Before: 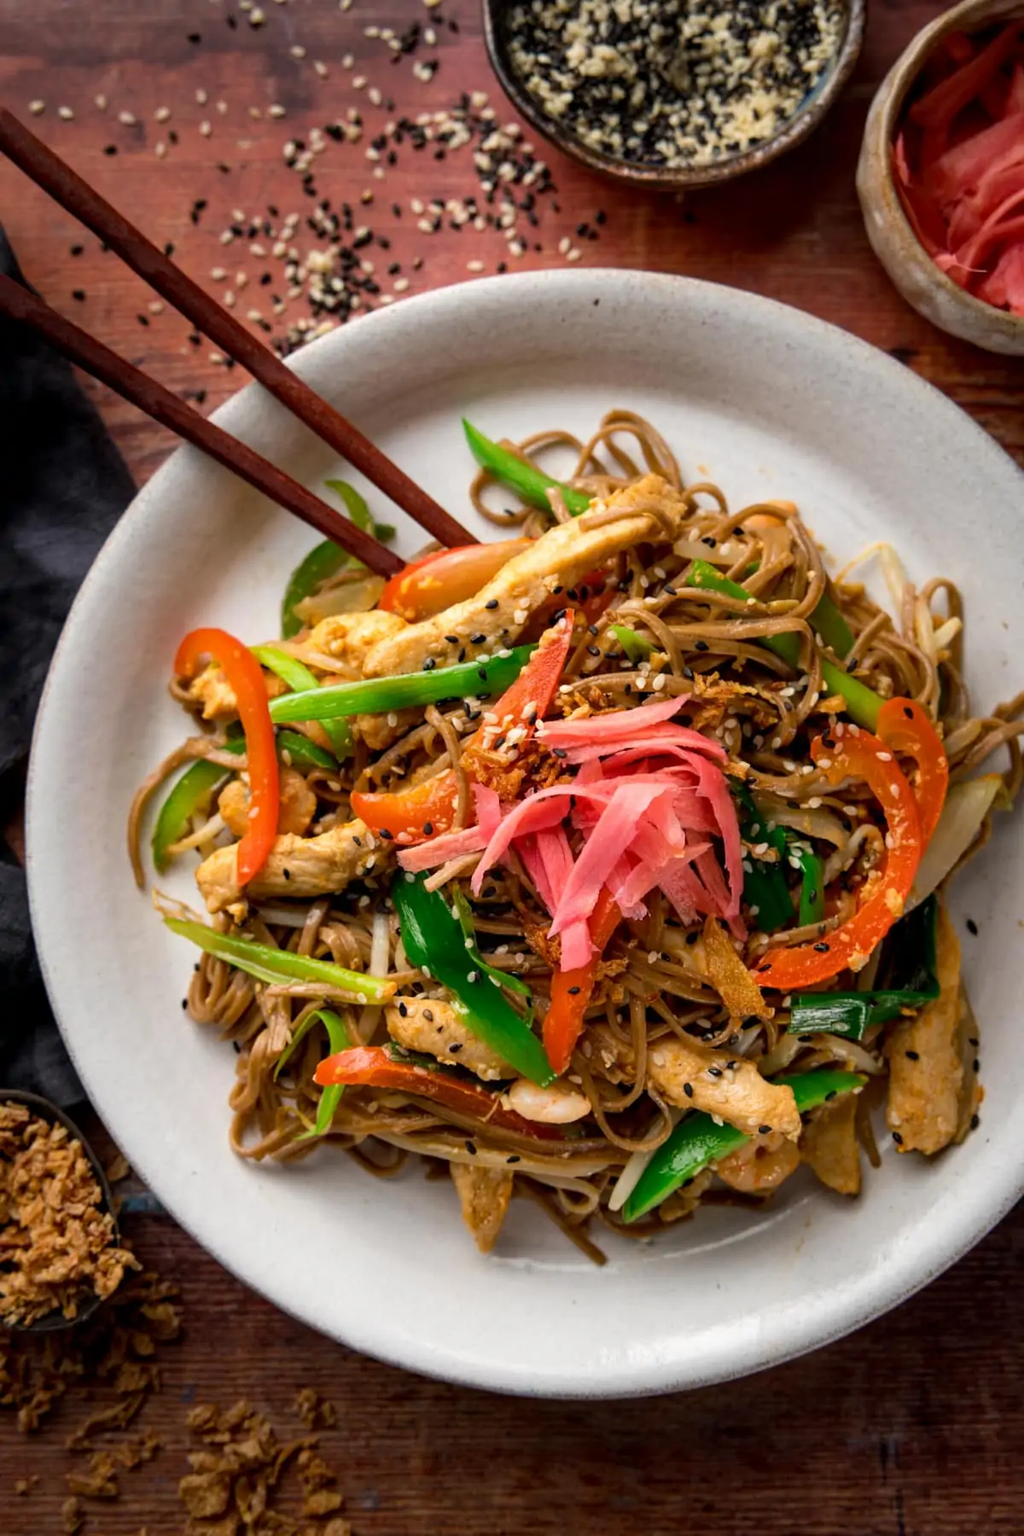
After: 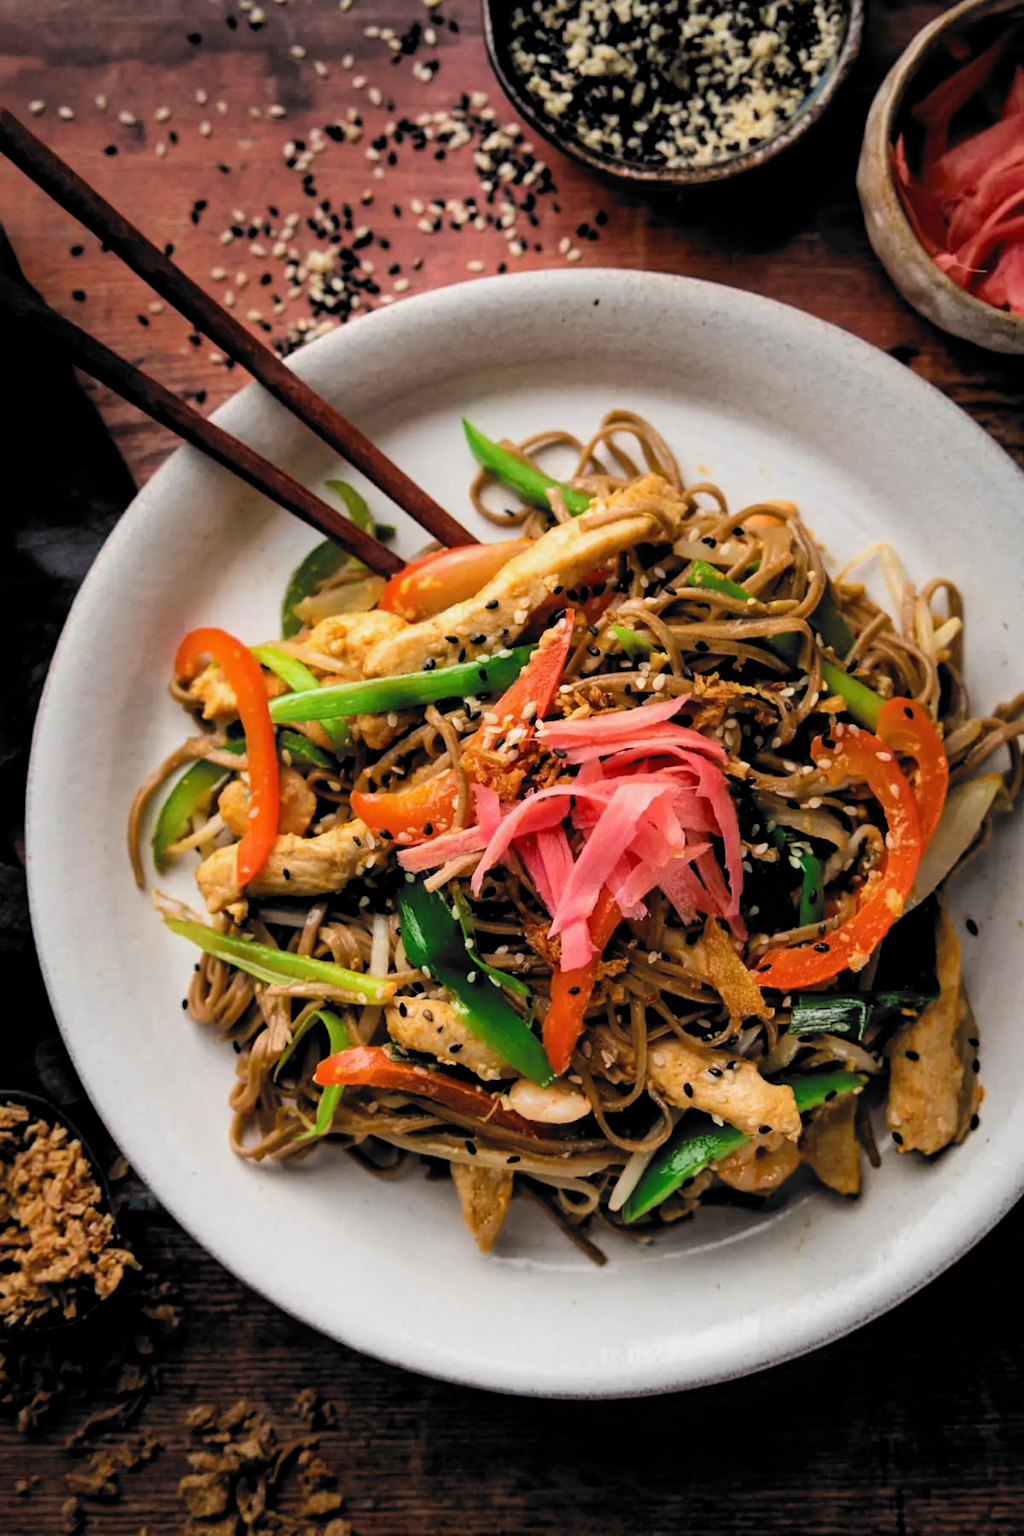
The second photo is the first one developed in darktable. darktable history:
tone equalizer: edges refinement/feathering 500, mask exposure compensation -1.57 EV, preserve details no
filmic rgb: black relative exposure -5.02 EV, white relative exposure 3.2 EV, hardness 3.42, contrast 1.187, highlights saturation mix -49.35%, color science v6 (2022)
